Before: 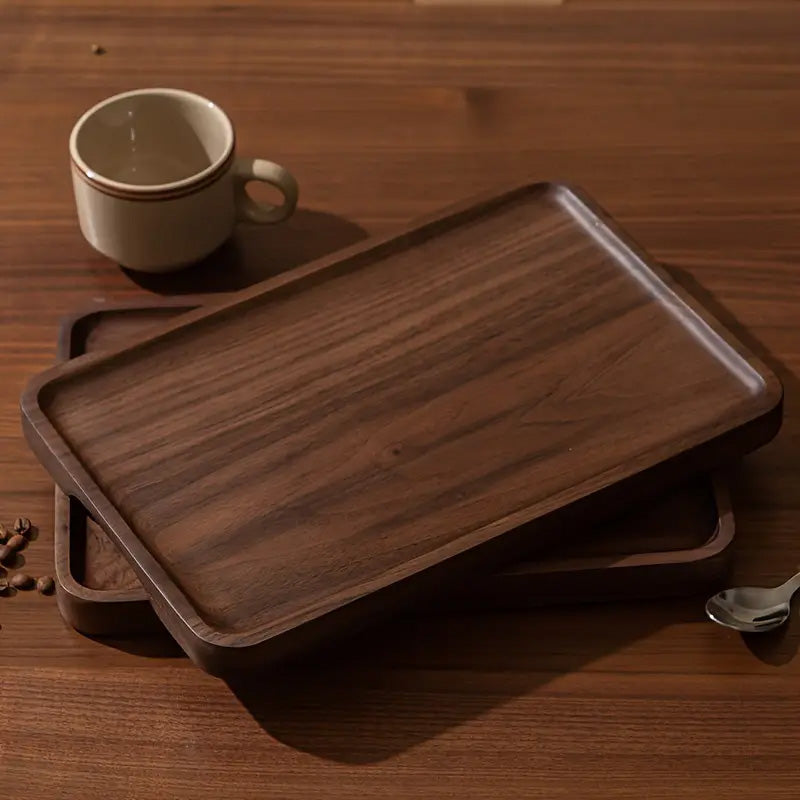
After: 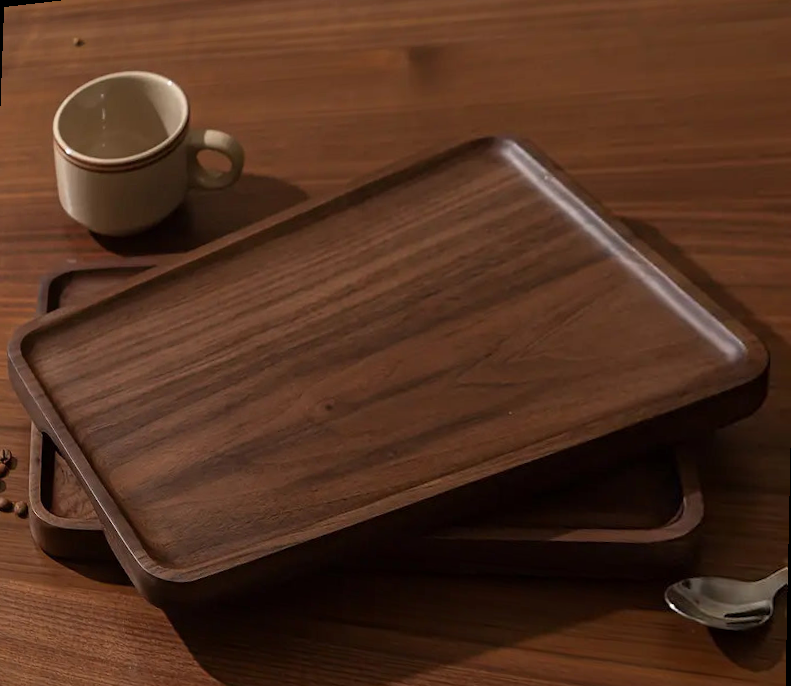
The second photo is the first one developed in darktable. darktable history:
color balance rgb: on, module defaults
rotate and perspective: rotation 1.69°, lens shift (vertical) -0.023, lens shift (horizontal) -0.291, crop left 0.025, crop right 0.988, crop top 0.092, crop bottom 0.842
